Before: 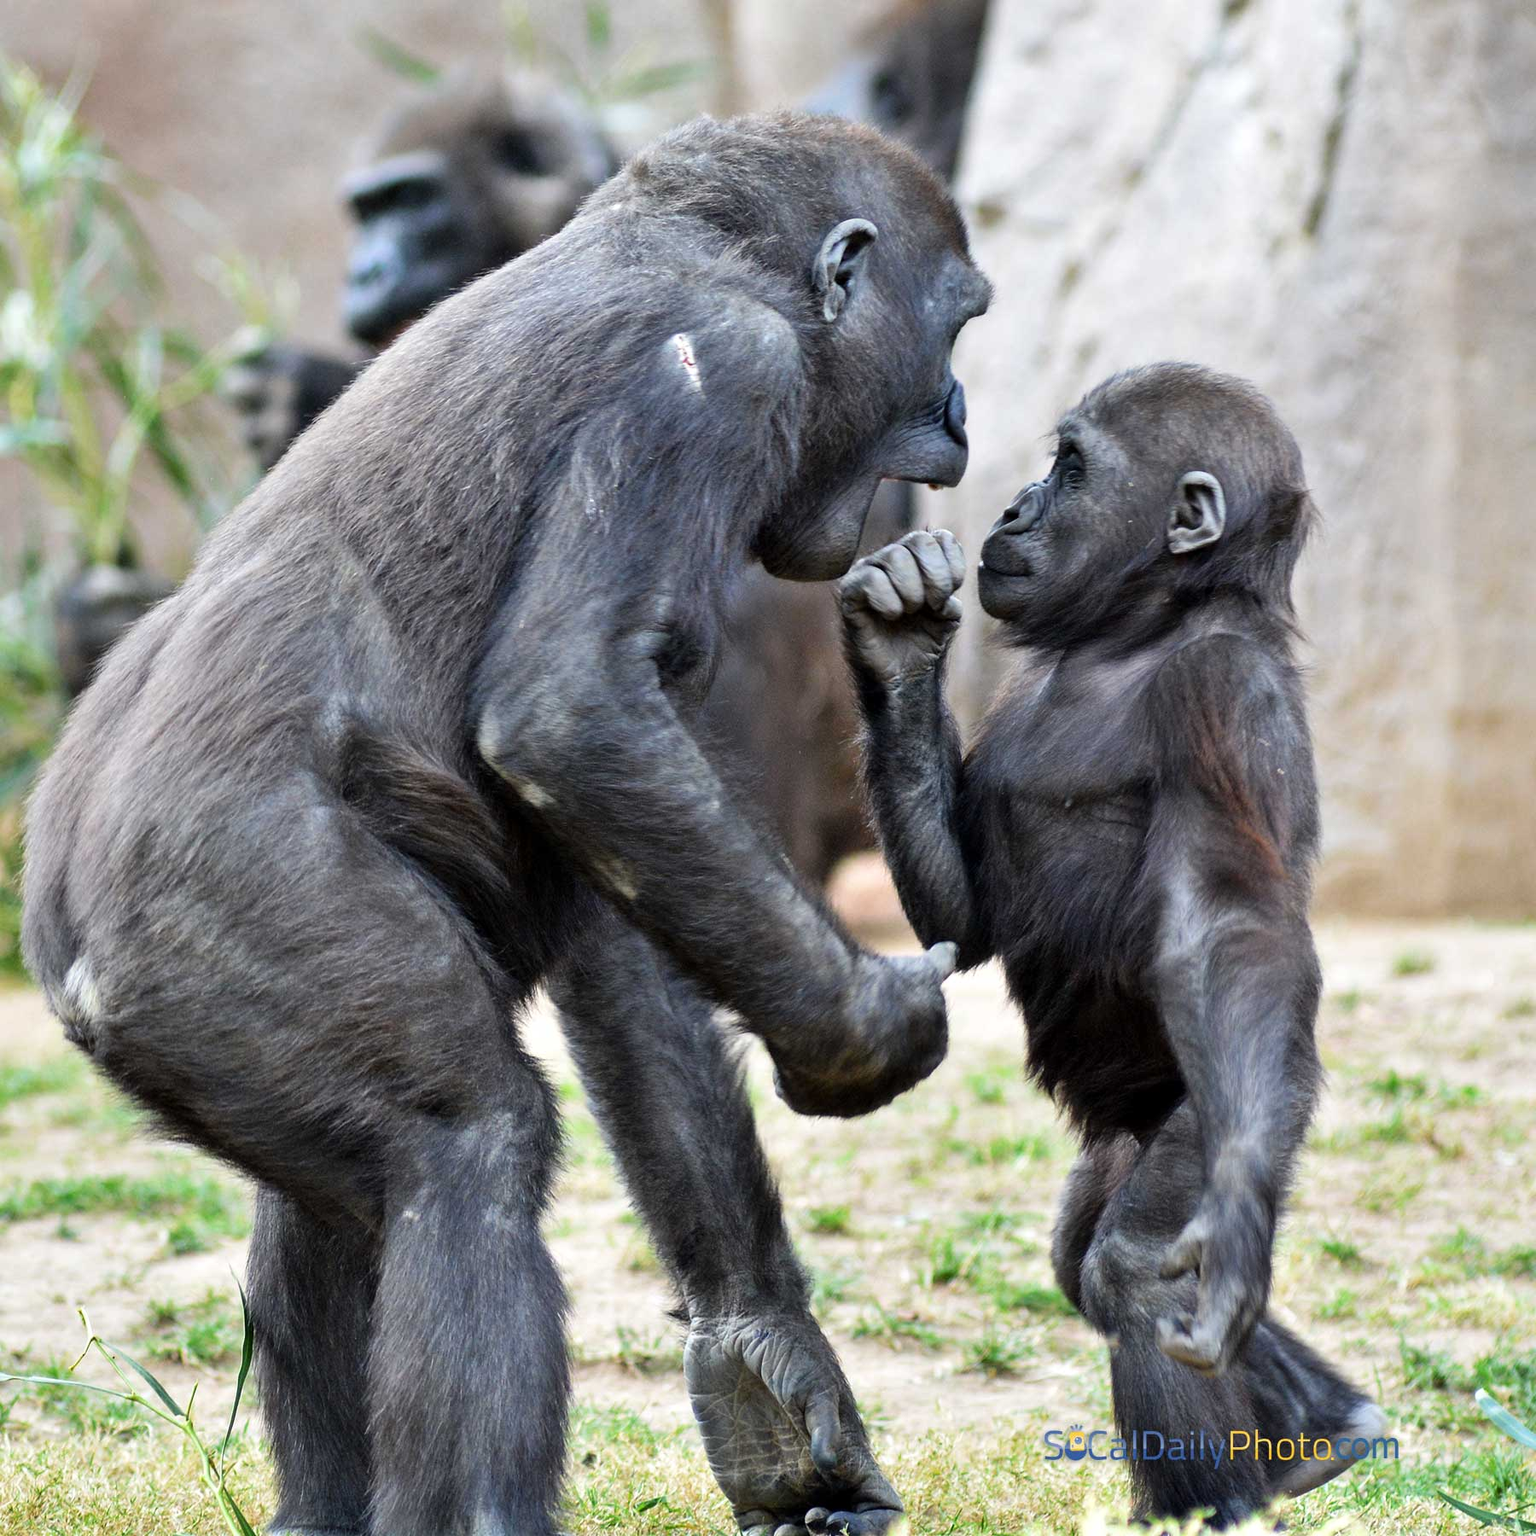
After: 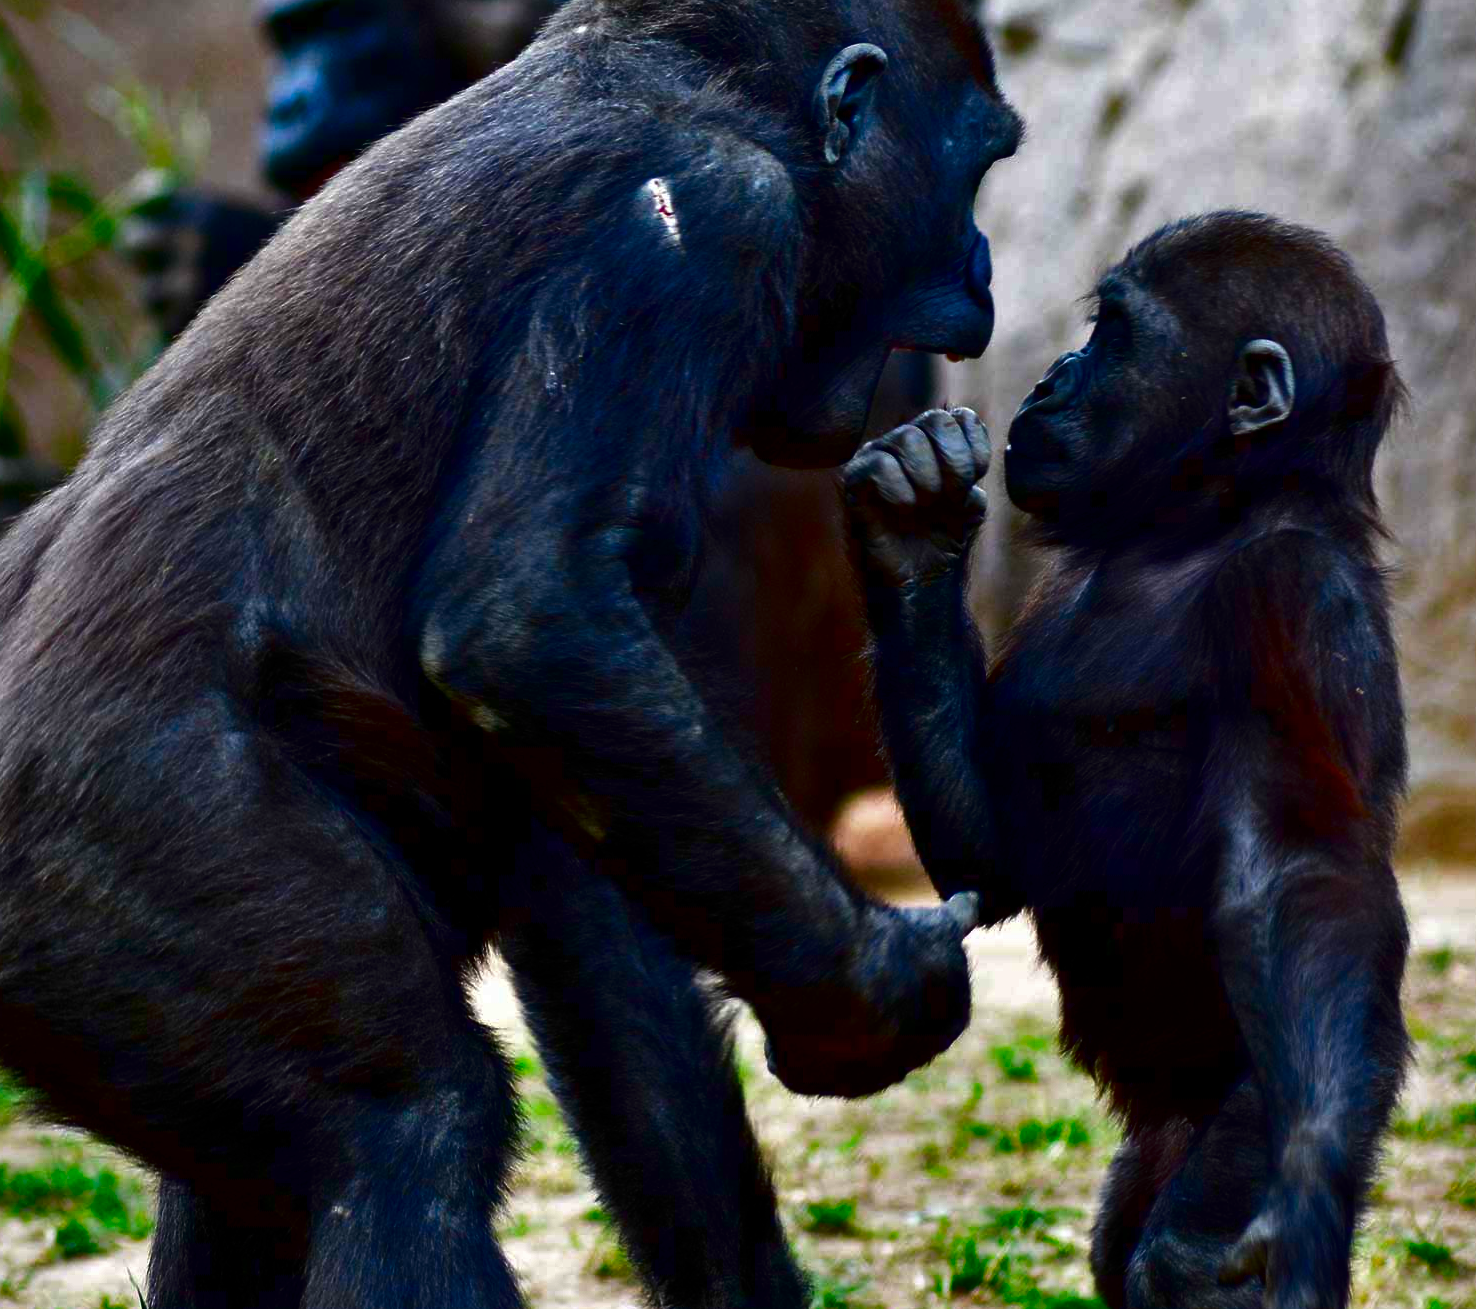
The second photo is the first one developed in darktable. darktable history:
contrast brightness saturation: brightness -1, saturation 1
crop: left 7.856%, top 11.836%, right 10.12%, bottom 15.387%
